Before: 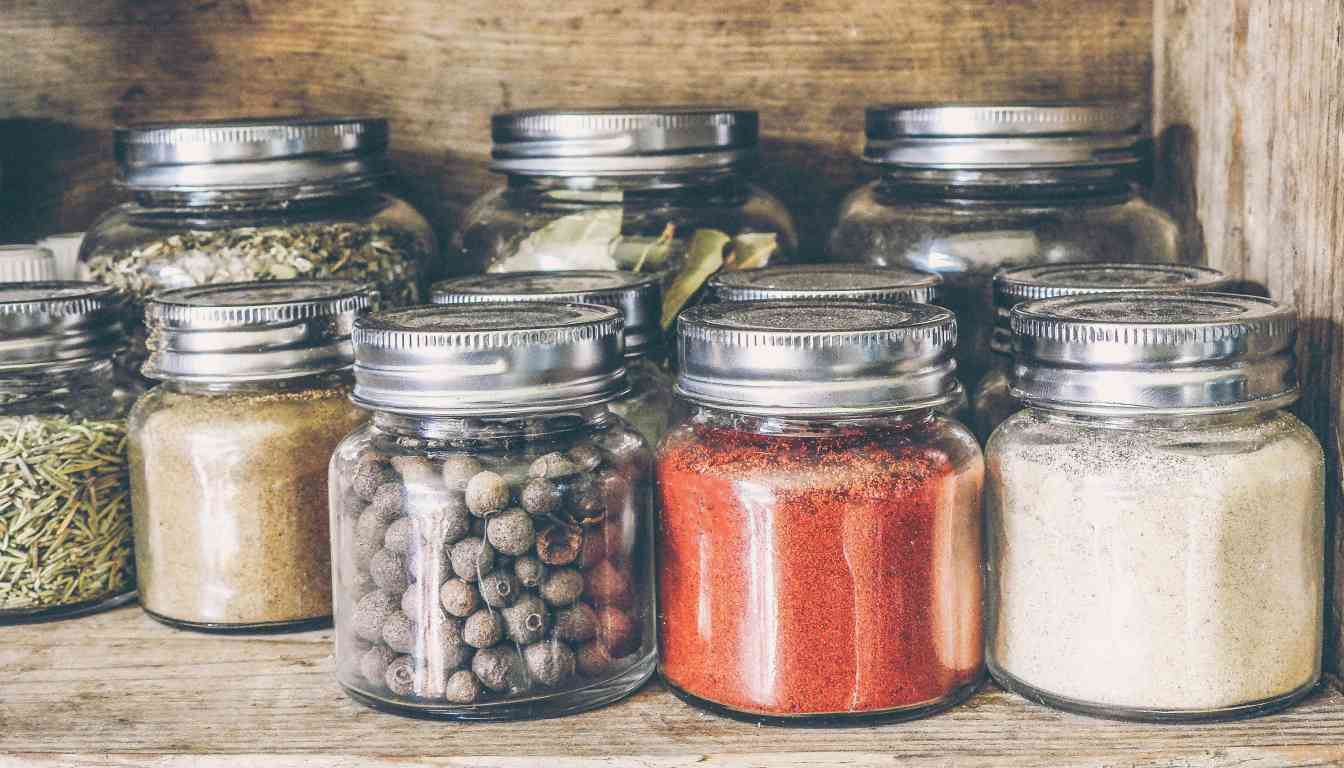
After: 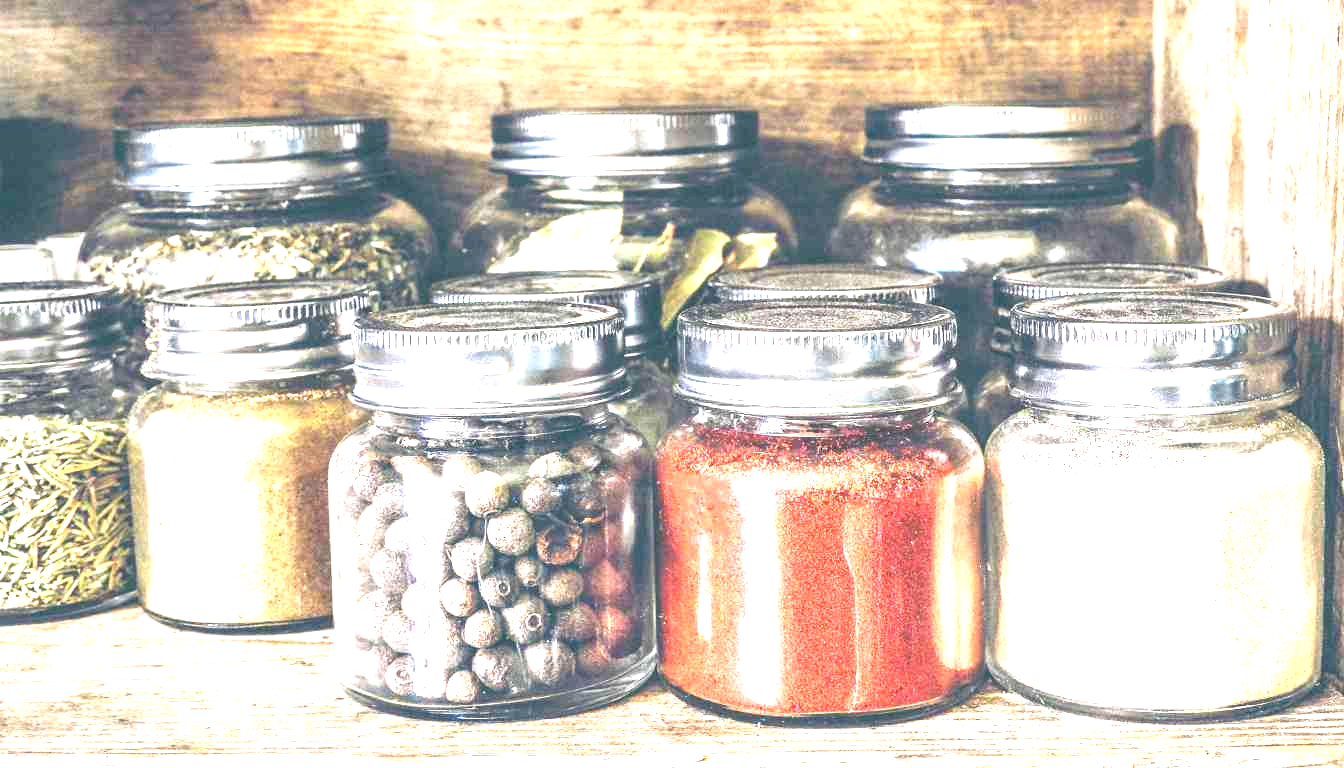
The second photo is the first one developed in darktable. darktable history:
exposure: black level correction 0, exposure 1.442 EV, compensate highlight preservation false
